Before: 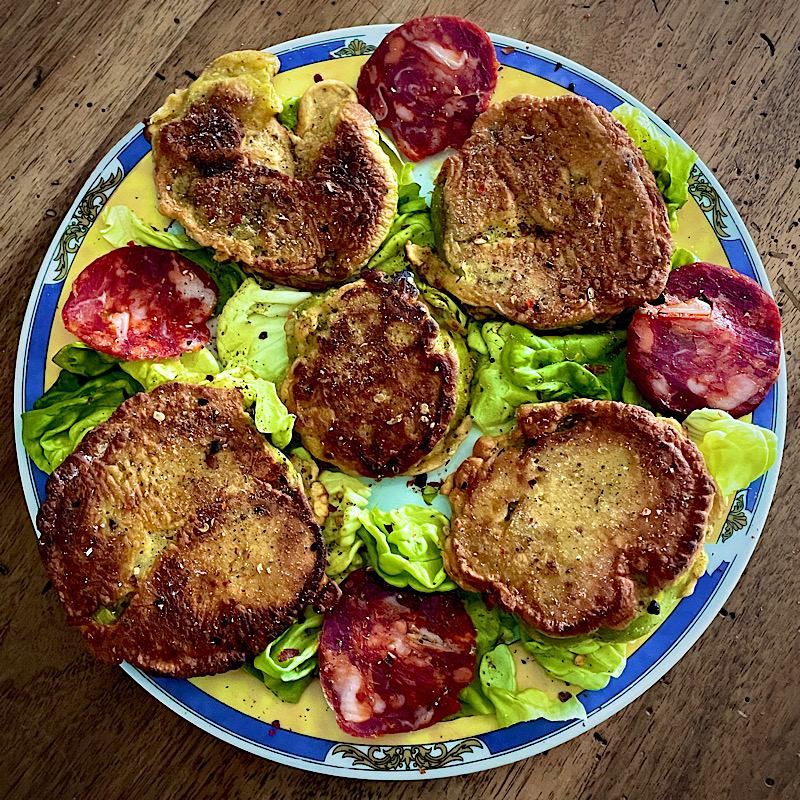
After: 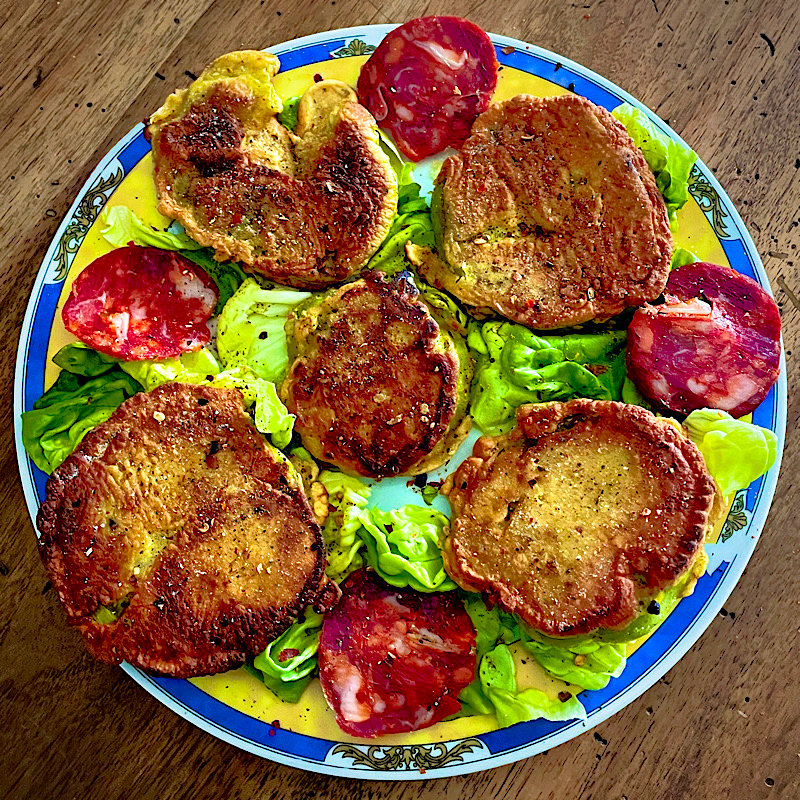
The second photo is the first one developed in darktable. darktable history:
color correction: highlights b* -0.06, saturation 1.33
tone equalizer: -8 EV -0.539 EV, -7 EV -0.287 EV, -6 EV -0.103 EV, -5 EV 0.419 EV, -4 EV 0.973 EV, -3 EV 0.774 EV, -2 EV -0.009 EV, -1 EV 0.132 EV, +0 EV -0.014 EV
